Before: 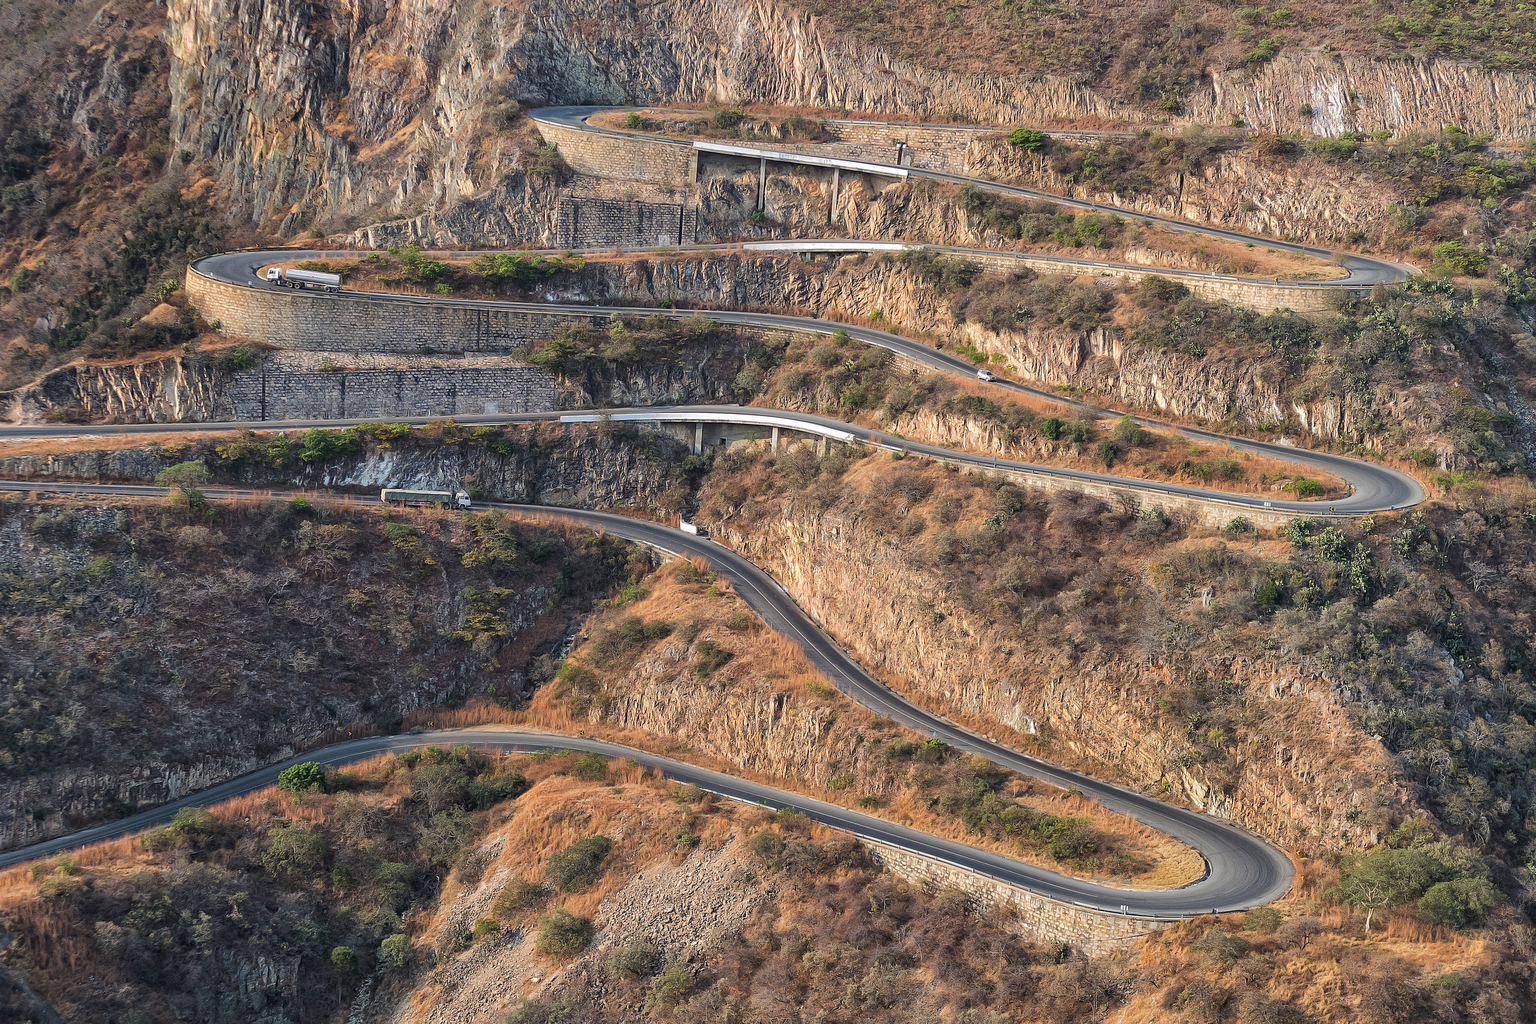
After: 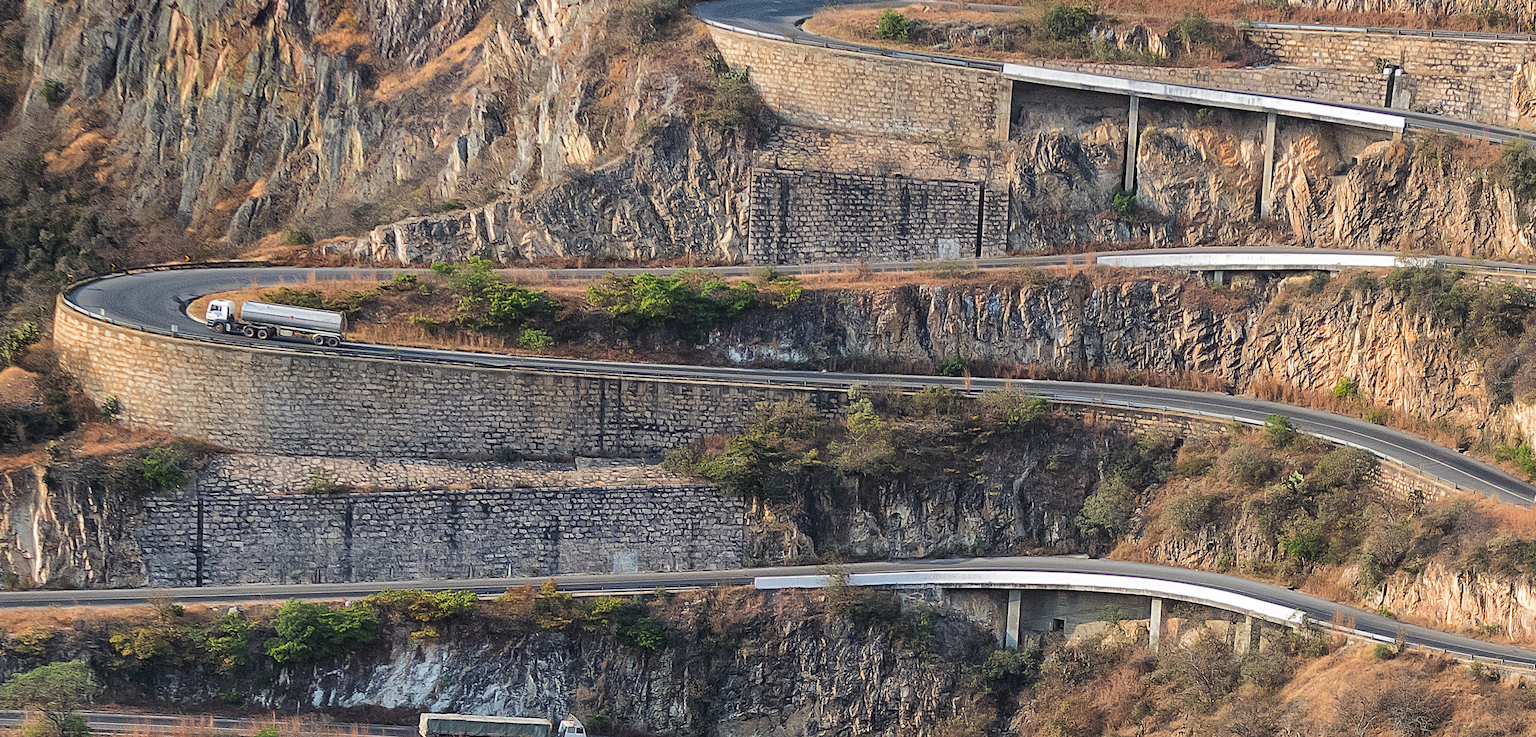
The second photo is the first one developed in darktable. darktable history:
crop: left 10.223%, top 10.522%, right 36.309%, bottom 50.959%
